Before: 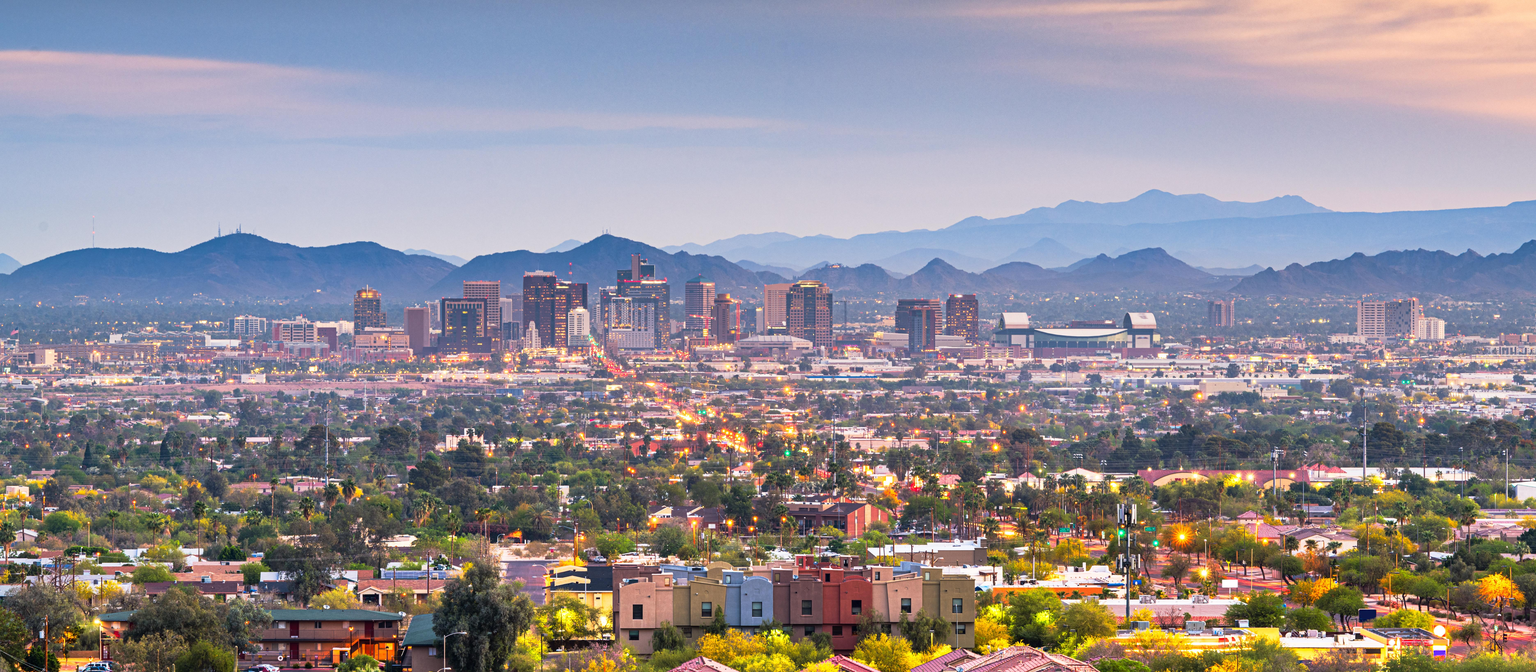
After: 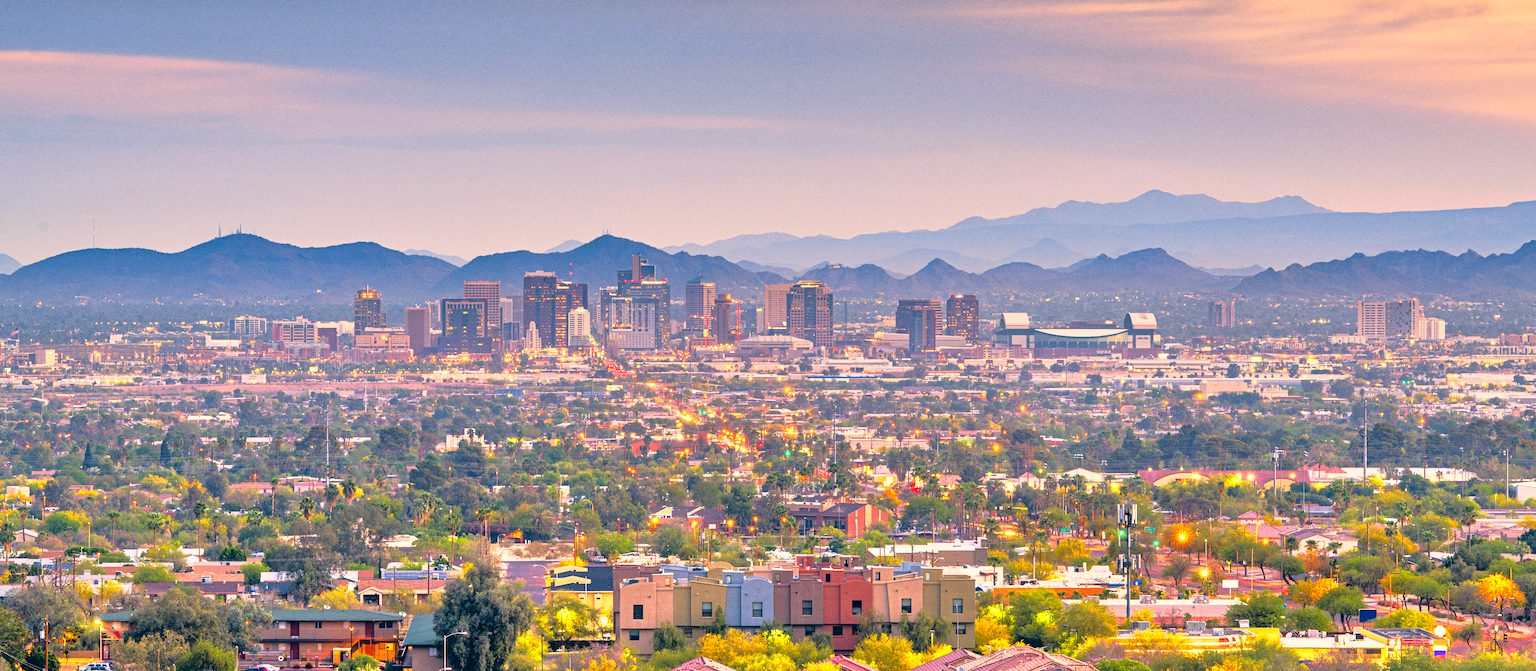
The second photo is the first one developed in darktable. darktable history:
color correction: highlights a* 10.32, highlights b* 14.66, shadows a* -9.59, shadows b* -15.02
tone equalizer: -7 EV 0.15 EV, -6 EV 0.6 EV, -5 EV 1.15 EV, -4 EV 1.33 EV, -3 EV 1.15 EV, -2 EV 0.6 EV, -1 EV 0.15 EV, mask exposure compensation -0.5 EV
grain: coarseness 0.09 ISO, strength 40%
